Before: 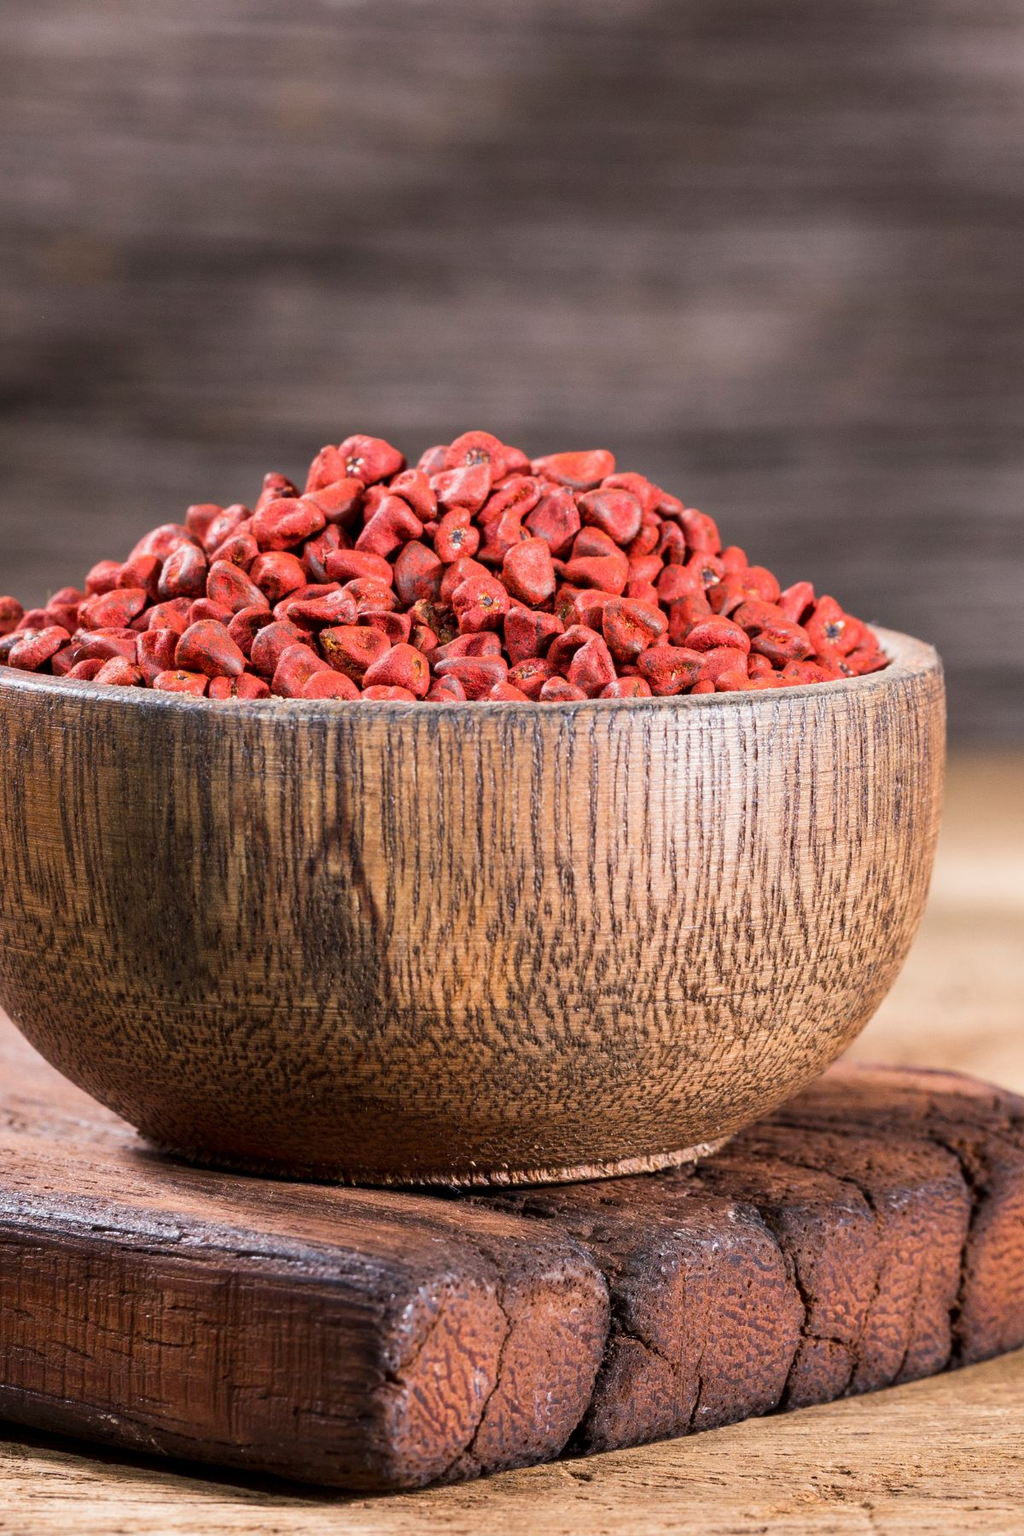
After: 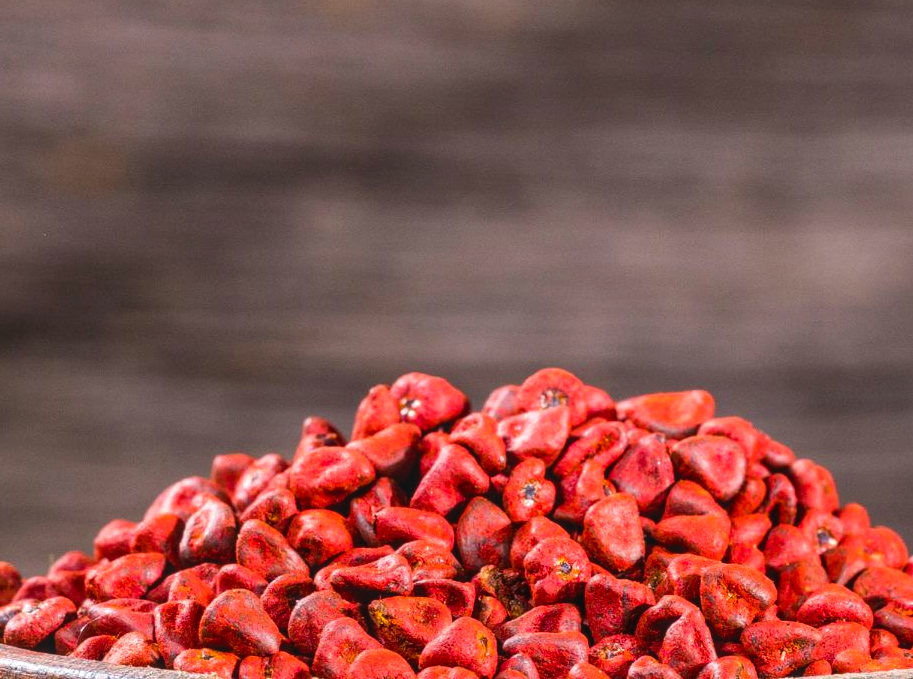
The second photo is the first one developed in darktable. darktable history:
shadows and highlights: shadows 37.21, highlights -27.47, soften with gaussian
color balance rgb: global offset › luminance 0.703%, perceptual saturation grading › global saturation 29.458%, global vibrance 20%
exposure: compensate exposure bias true, compensate highlight preservation false
crop: left 0.567%, top 7.641%, right 23.346%, bottom 54.595%
local contrast: on, module defaults
